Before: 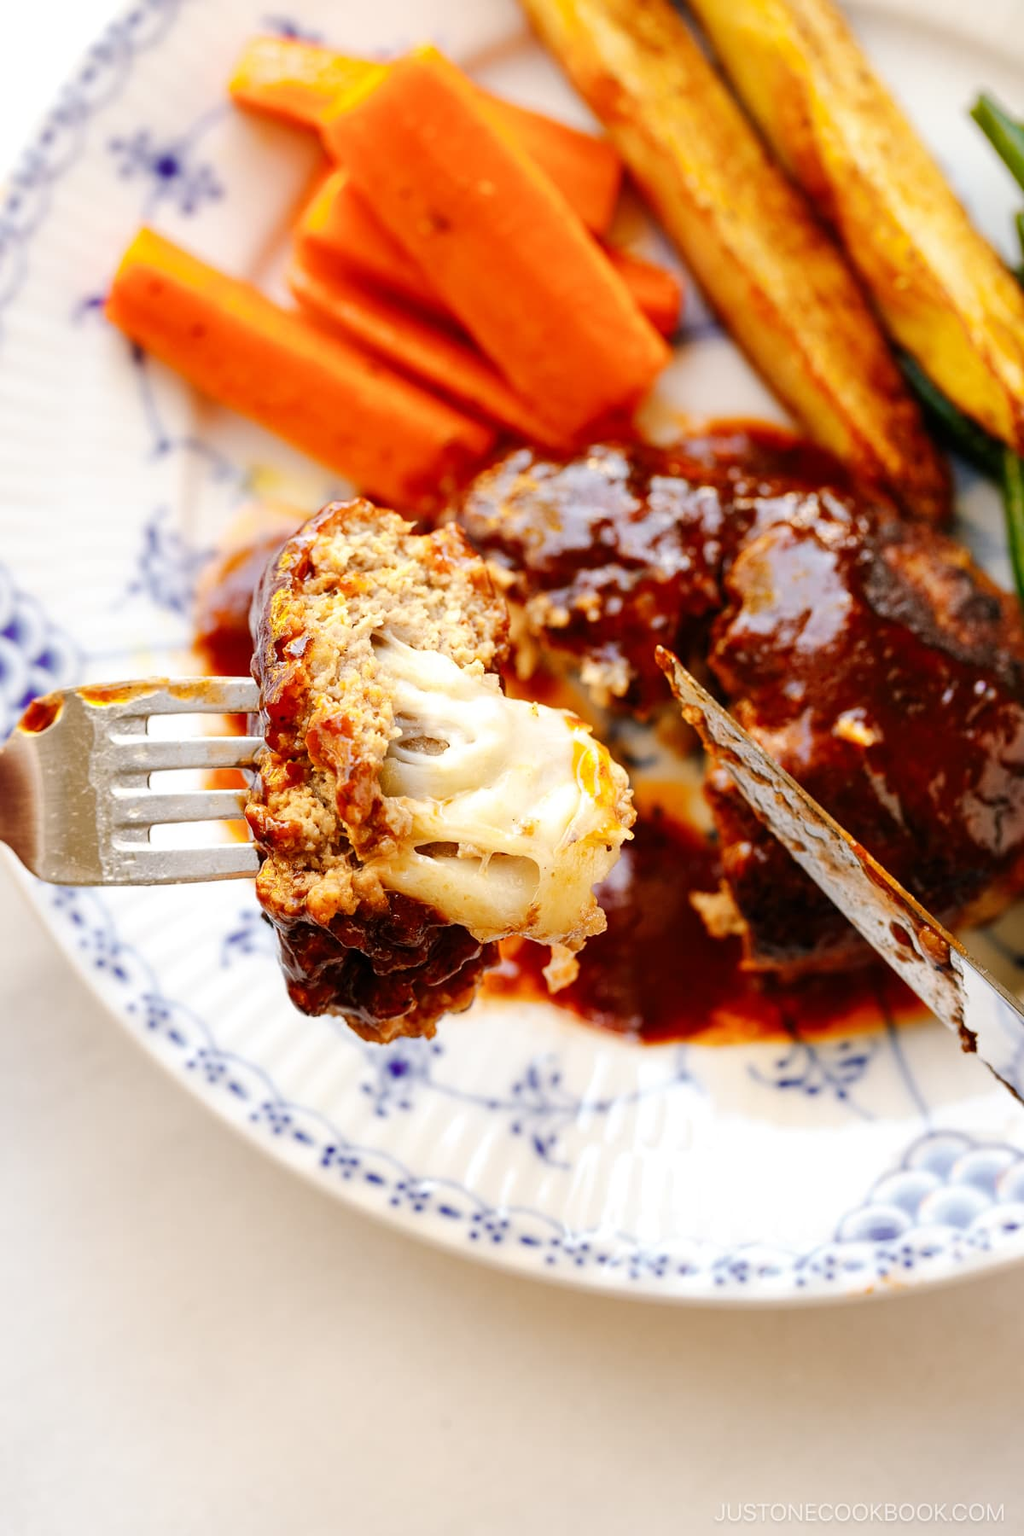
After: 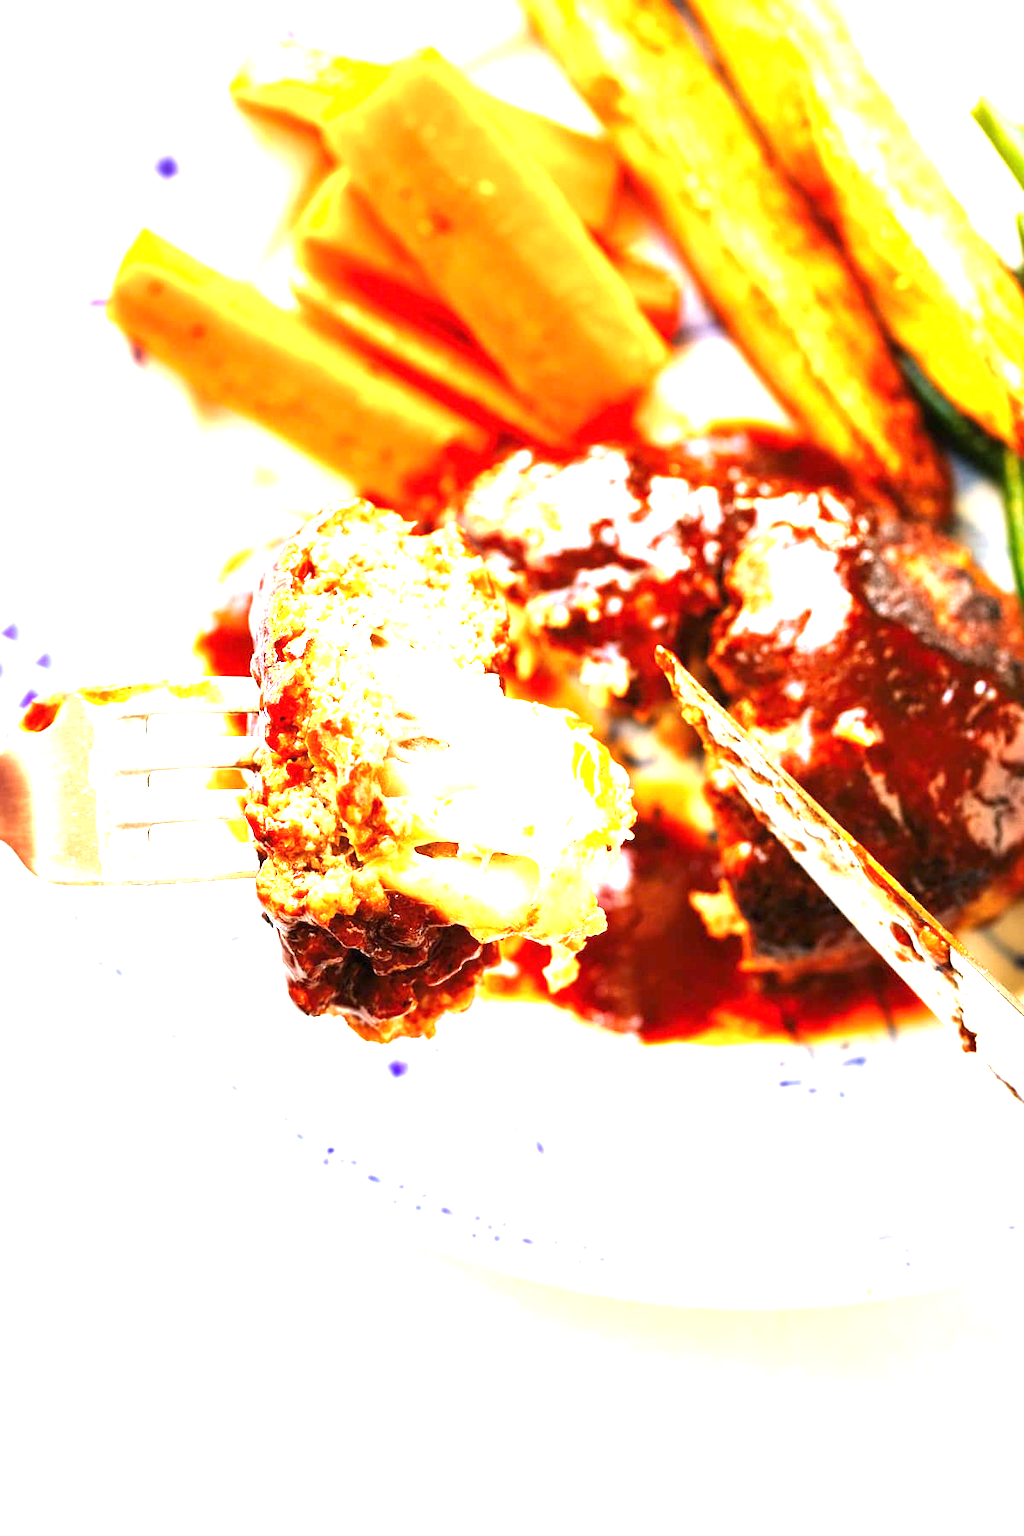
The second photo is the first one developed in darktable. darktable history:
exposure: black level correction 0, exposure 2.1 EV, compensate highlight preservation false
